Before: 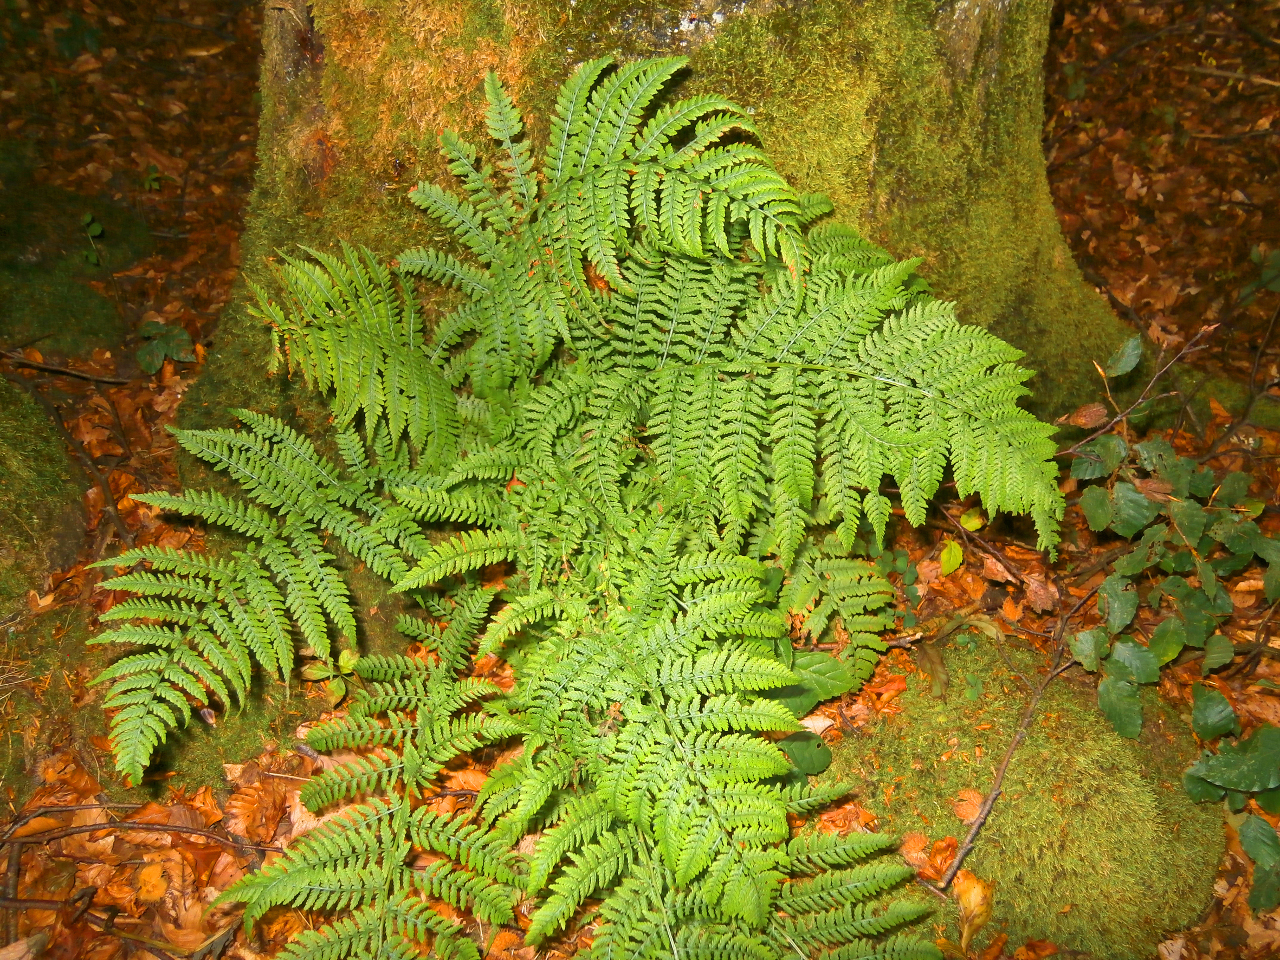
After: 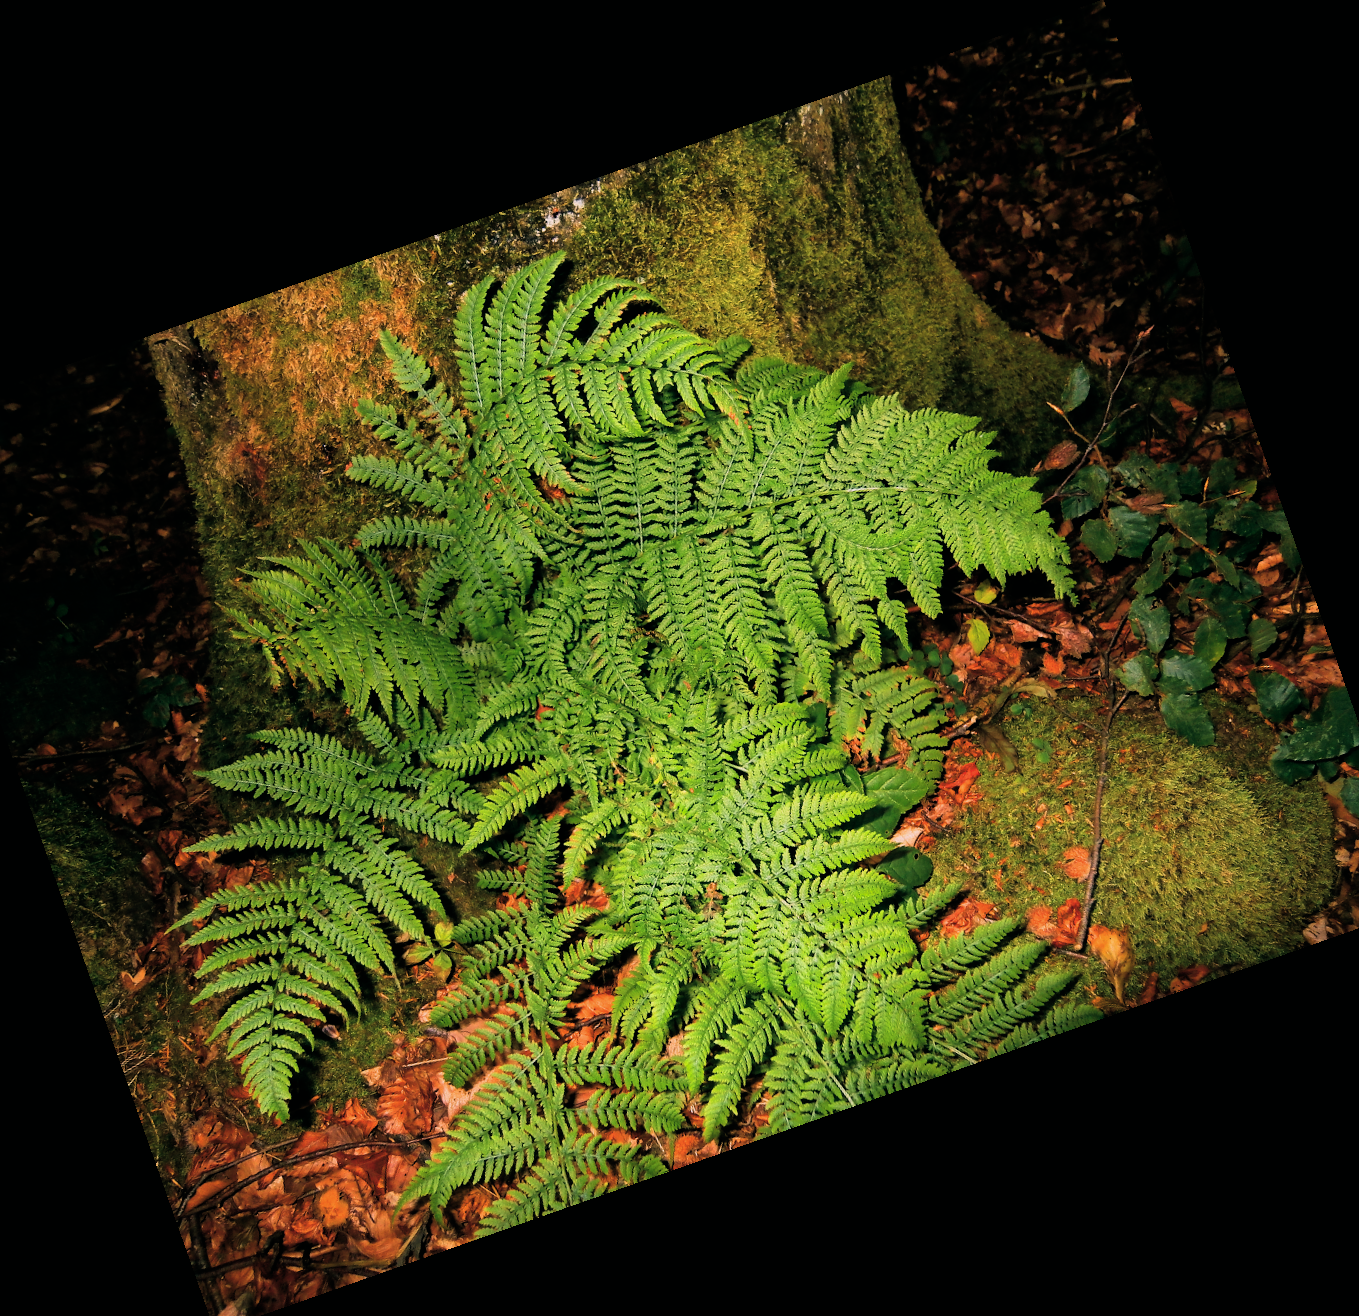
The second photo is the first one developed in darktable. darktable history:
color balance: lift [1.016, 0.983, 1, 1.017], gamma [0.78, 1.018, 1.043, 0.957], gain [0.786, 1.063, 0.937, 1.017], input saturation 118.26%, contrast 13.43%, contrast fulcrum 21.62%, output saturation 82.76%
filmic rgb: black relative exposure -5 EV, white relative exposure 3.2 EV, hardness 3.42, contrast 1.2, highlights saturation mix -30%
crop and rotate: angle 19.43°, left 6.812%, right 4.125%, bottom 1.087%
